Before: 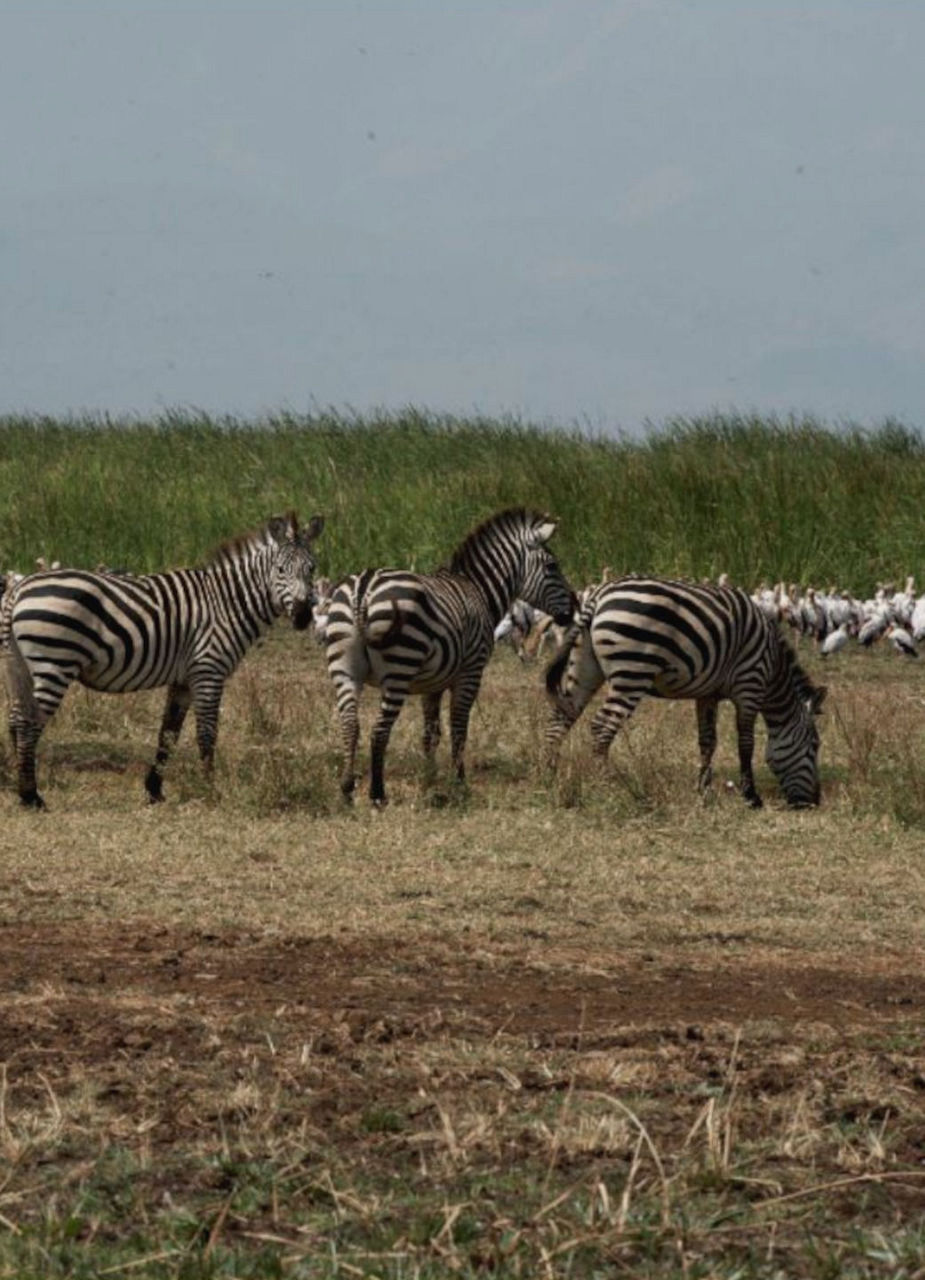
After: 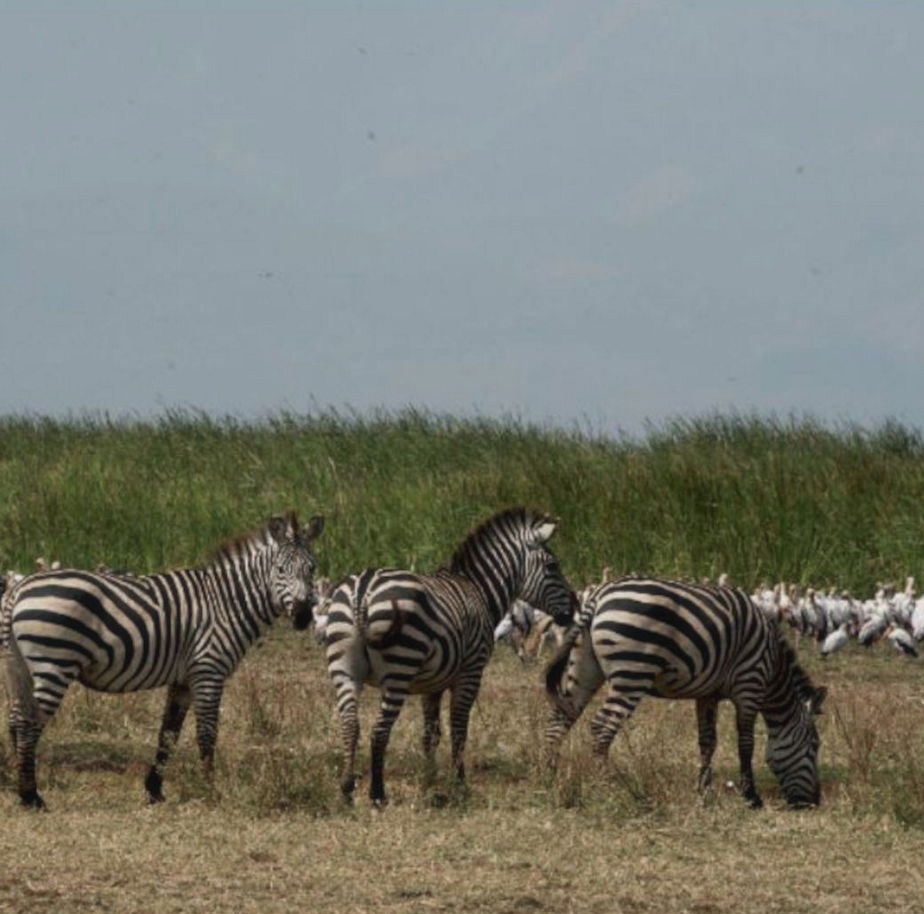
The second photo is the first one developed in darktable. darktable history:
haze removal: strength -0.05
crop: bottom 28.576%
